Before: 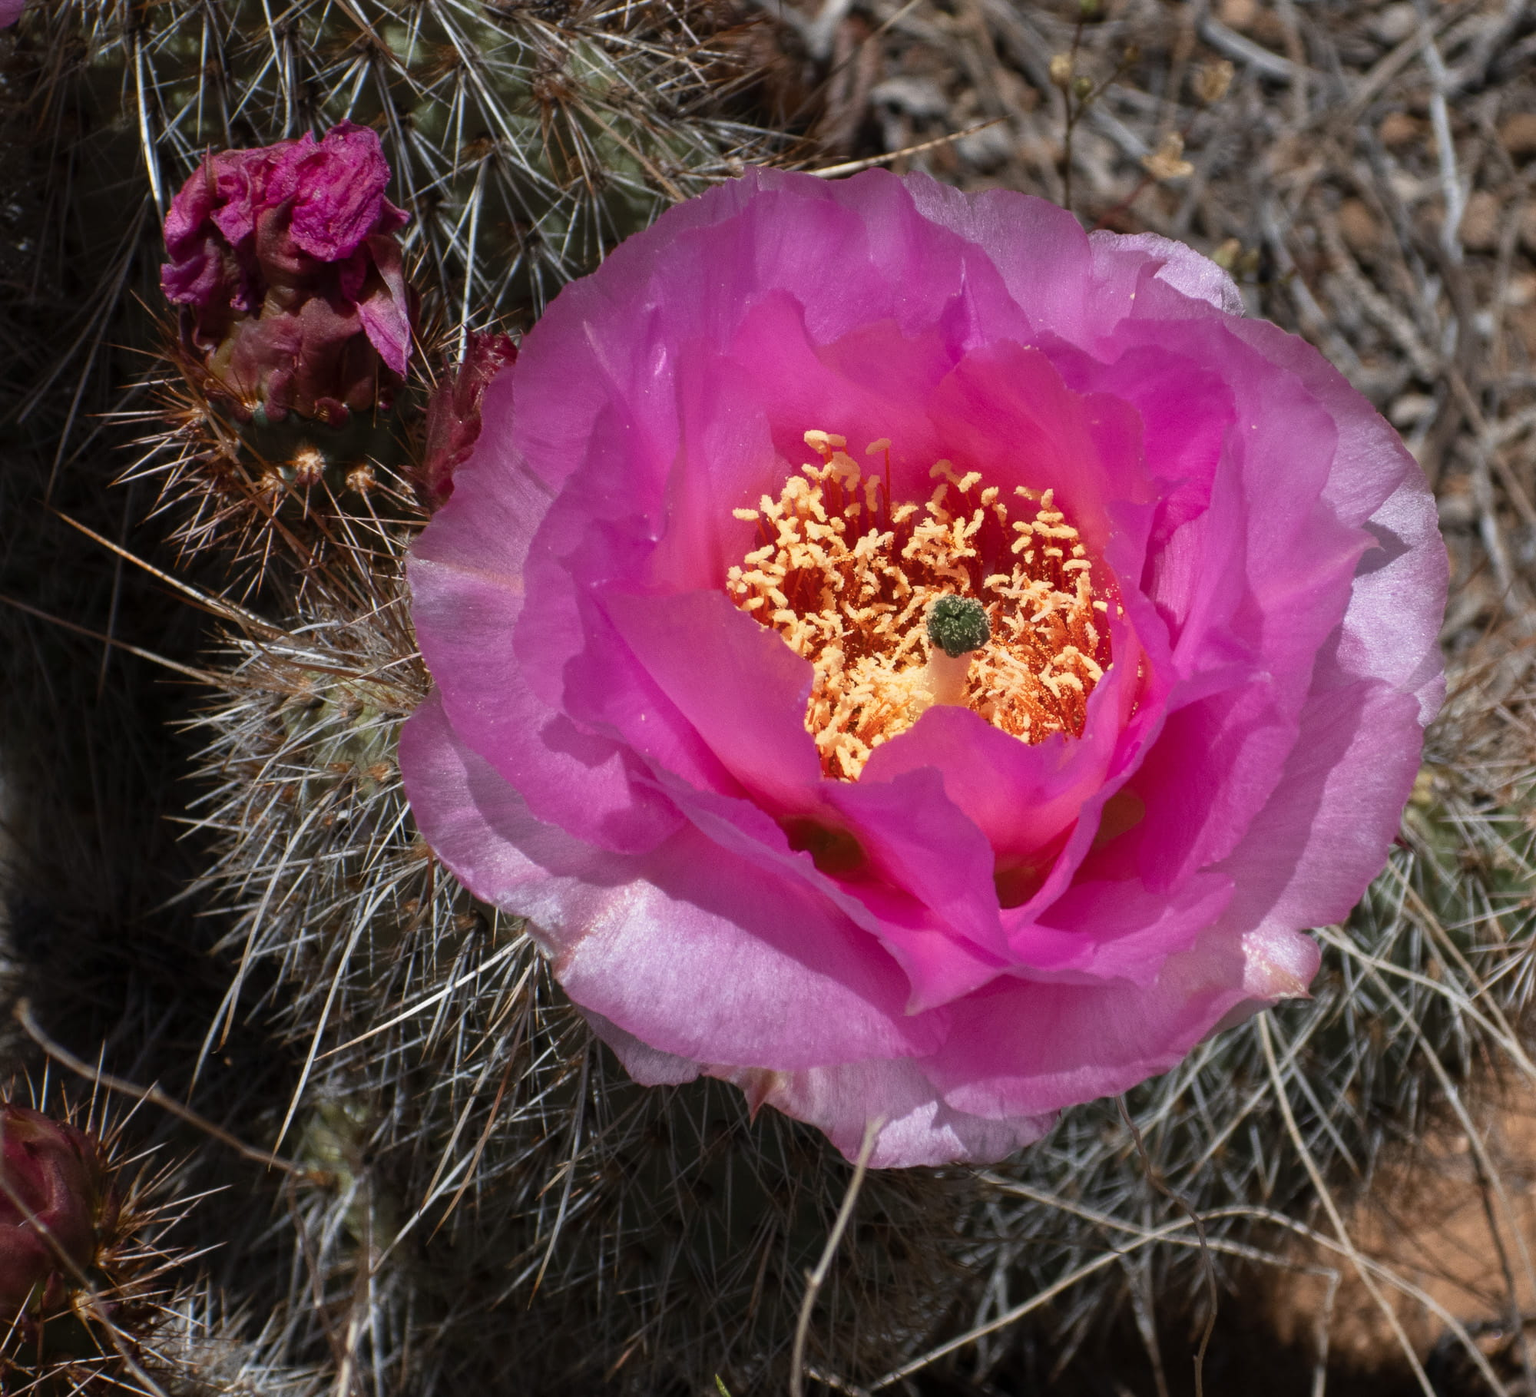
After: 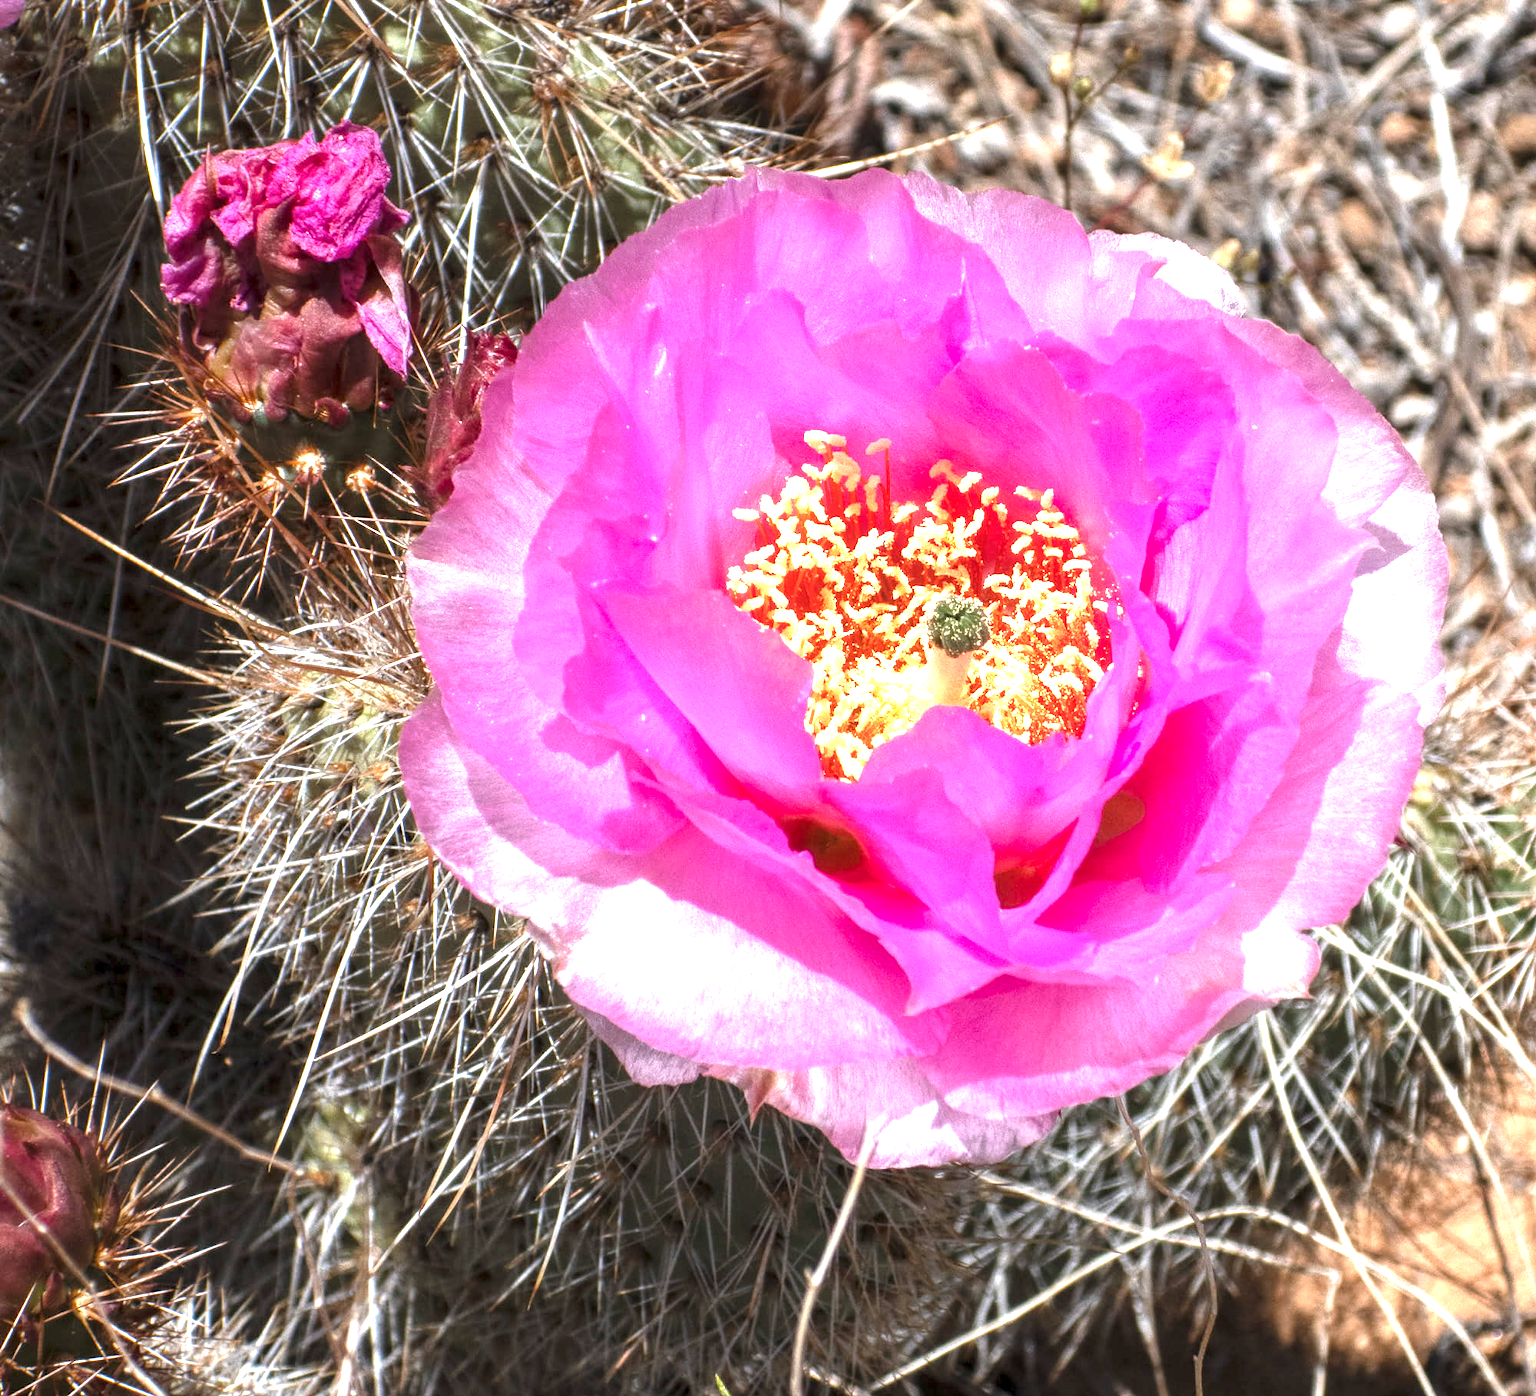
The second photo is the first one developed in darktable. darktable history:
exposure: black level correction 0, exposure 1.975 EV, compensate exposure bias true, compensate highlight preservation false
local contrast: detail 130%
